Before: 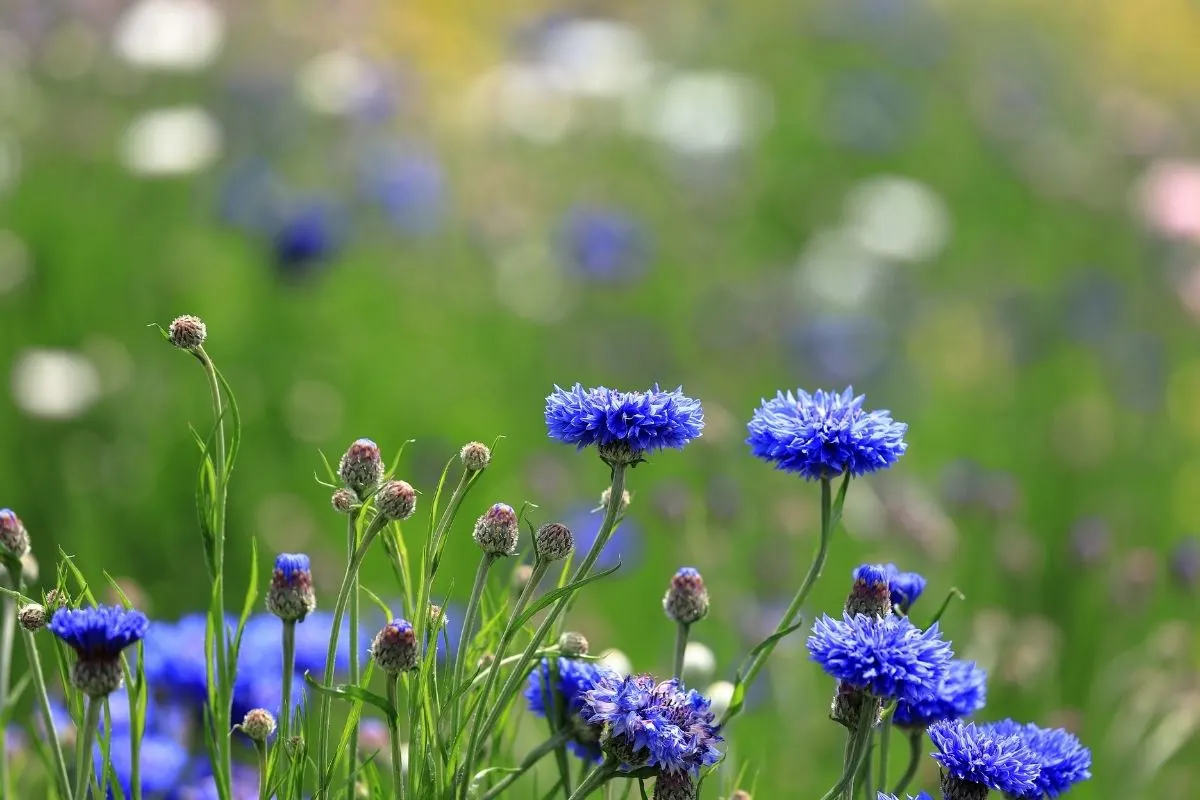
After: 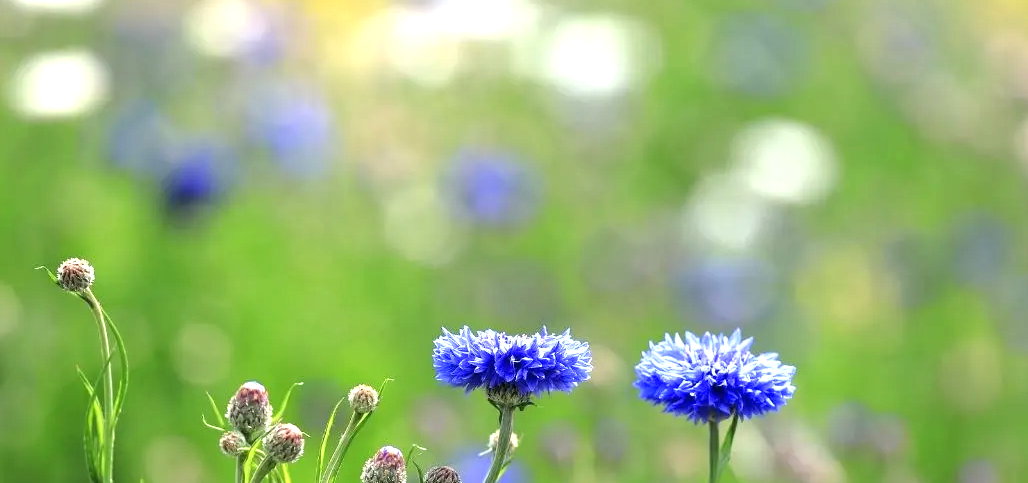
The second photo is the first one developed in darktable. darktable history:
exposure: black level correction 0, exposure 0.877 EV, compensate exposure bias true, compensate highlight preservation false
crop and rotate: left 9.345%, top 7.22%, right 4.982%, bottom 32.331%
